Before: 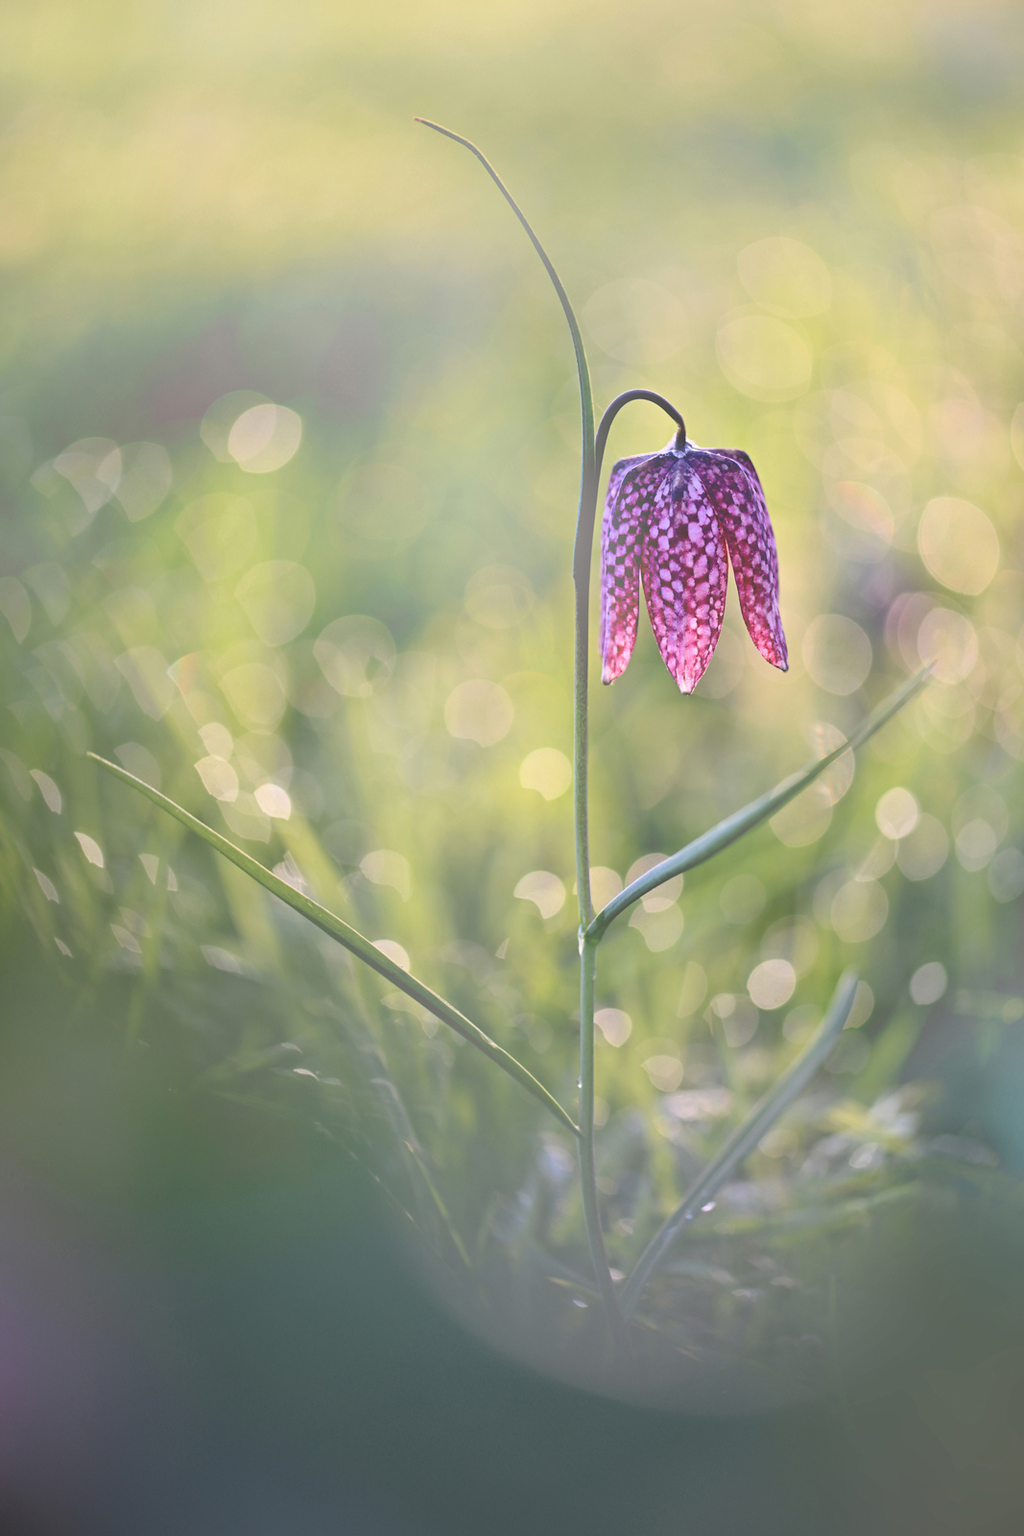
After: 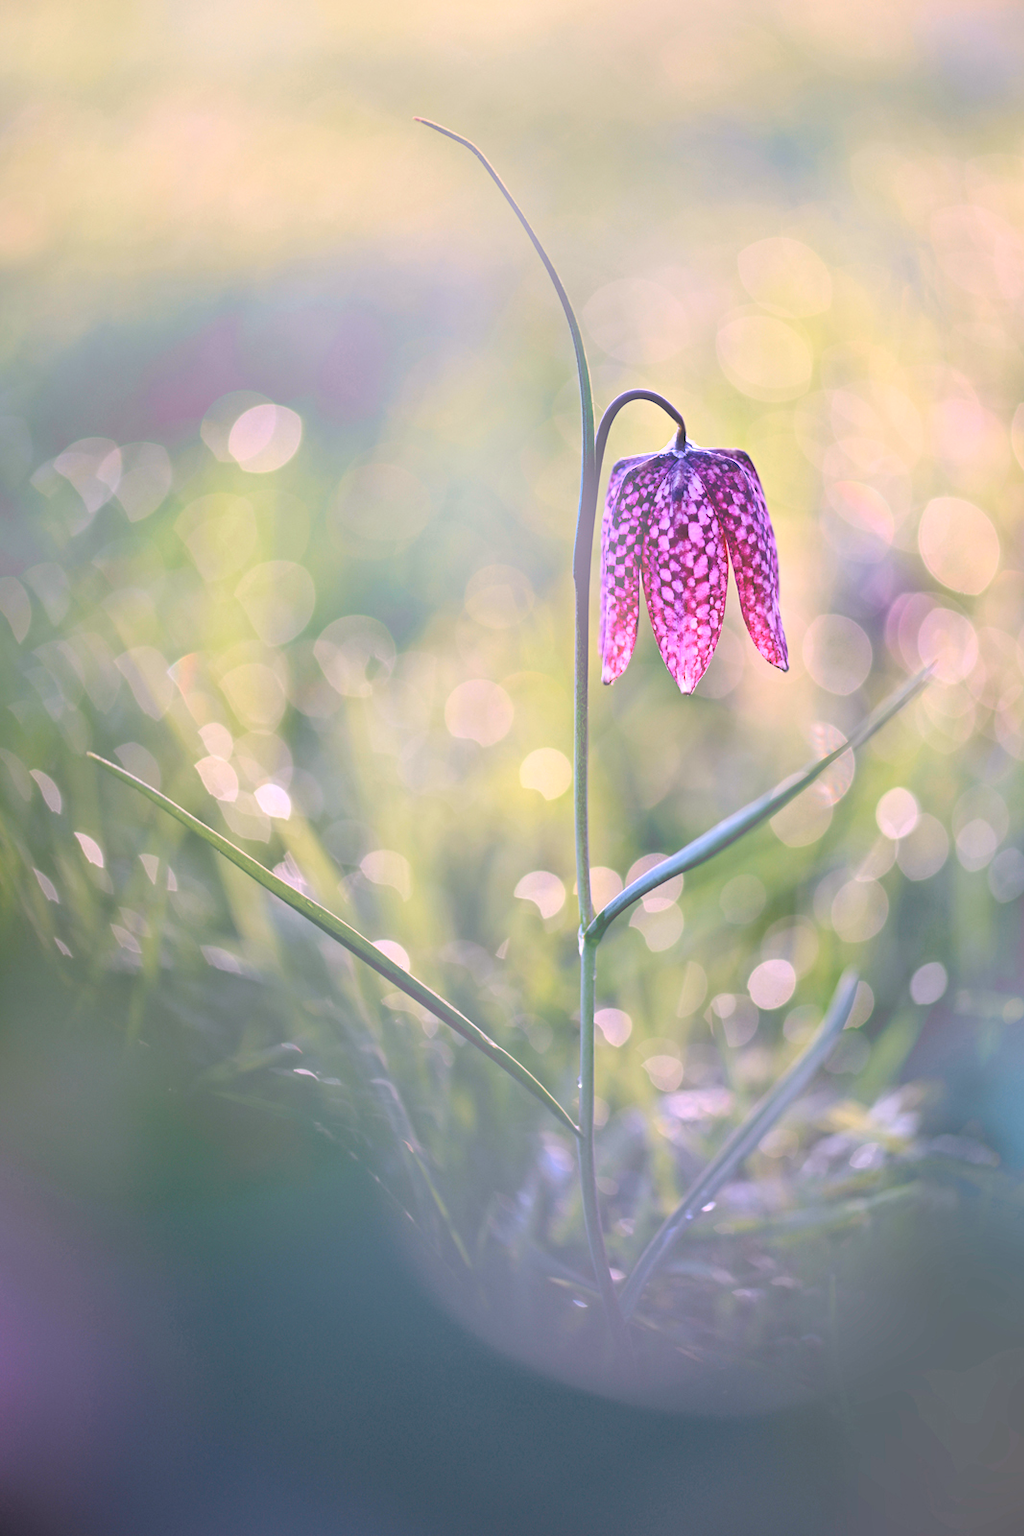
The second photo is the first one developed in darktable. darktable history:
levels: levels [0.073, 0.497, 0.972]
white balance: red 1.042, blue 1.17
